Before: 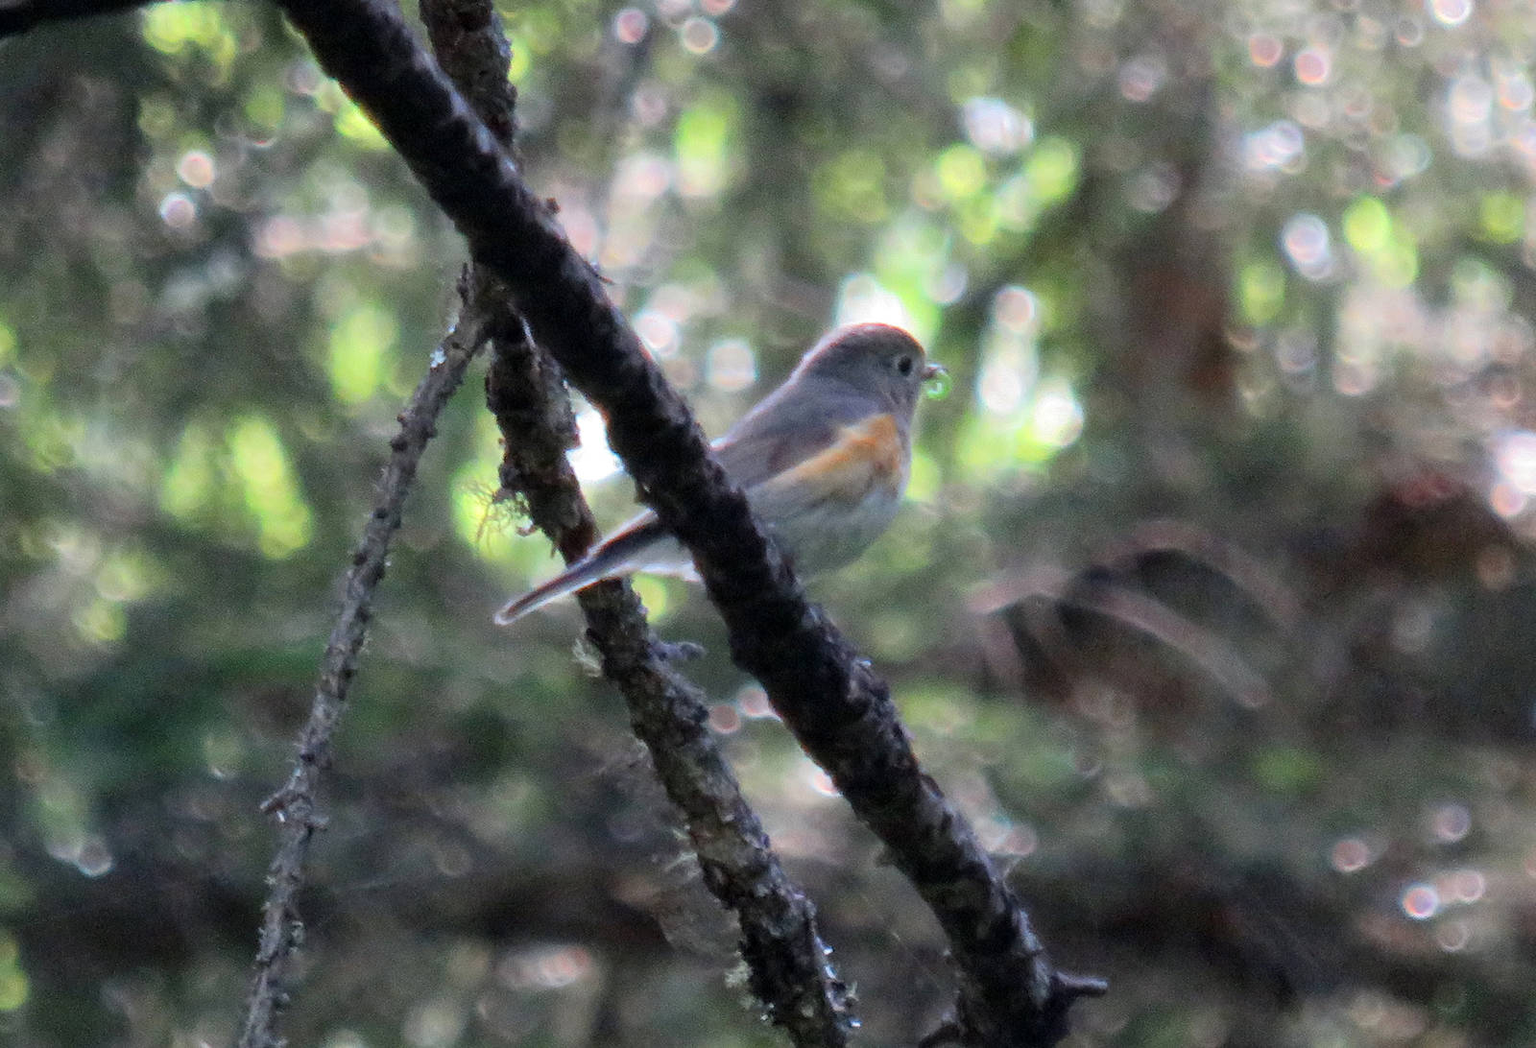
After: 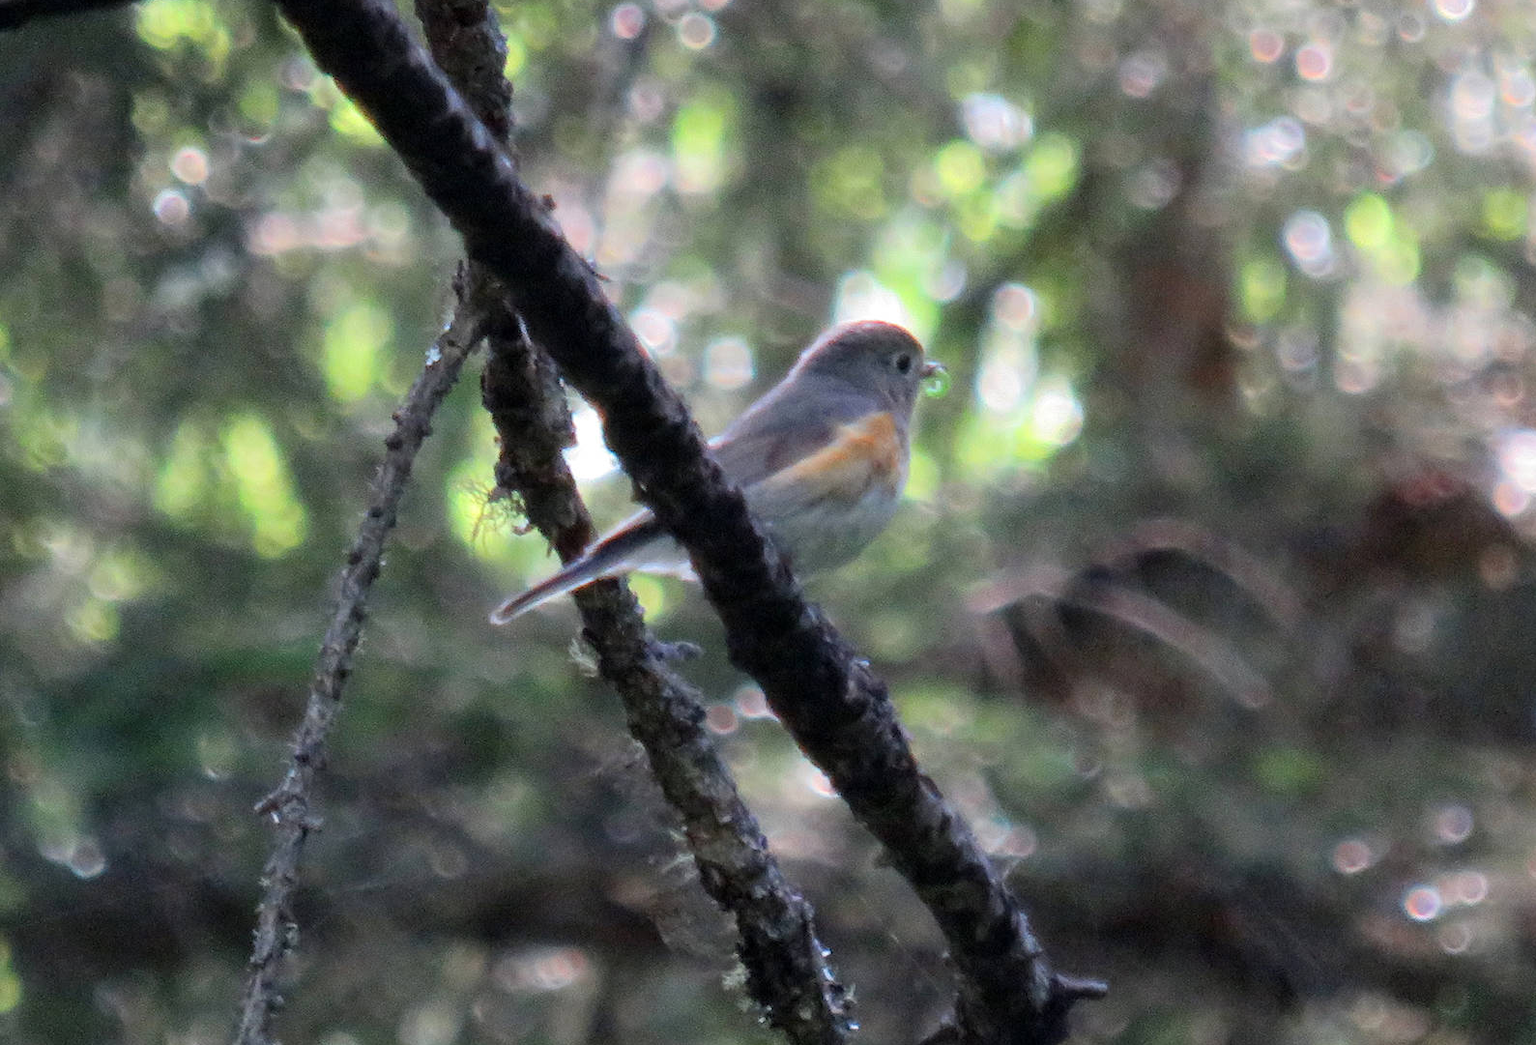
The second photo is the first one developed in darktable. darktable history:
crop: left 0.504%, top 0.532%, right 0.168%, bottom 0.377%
